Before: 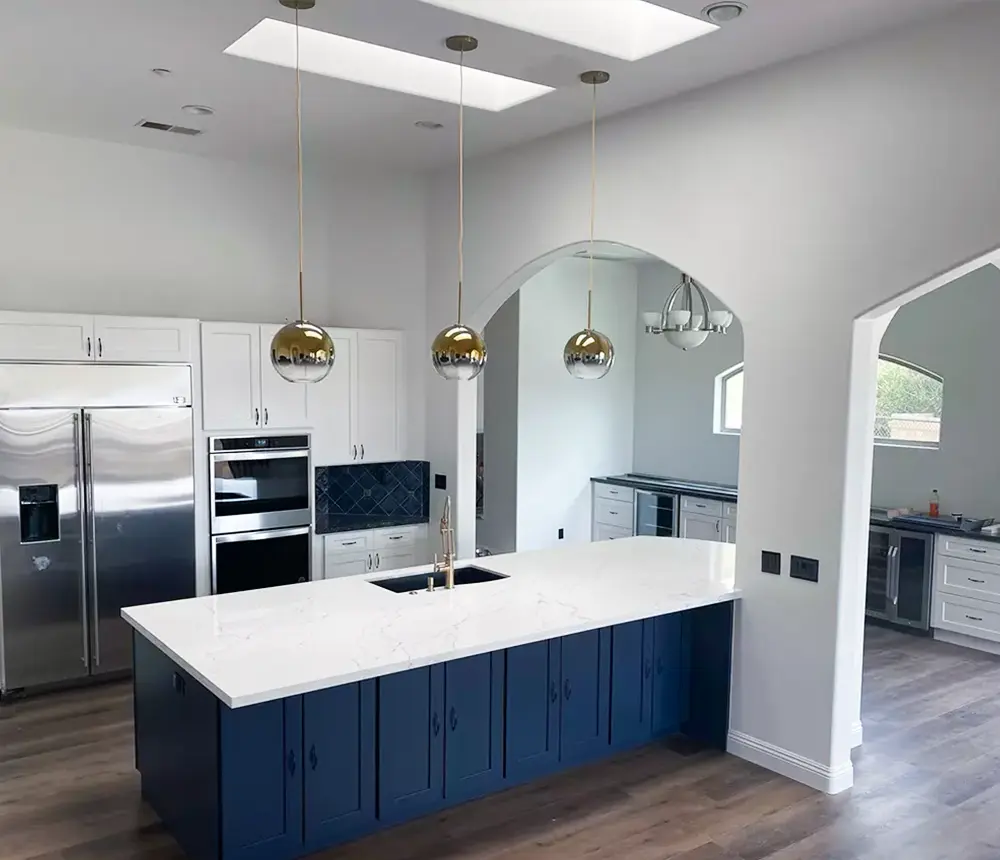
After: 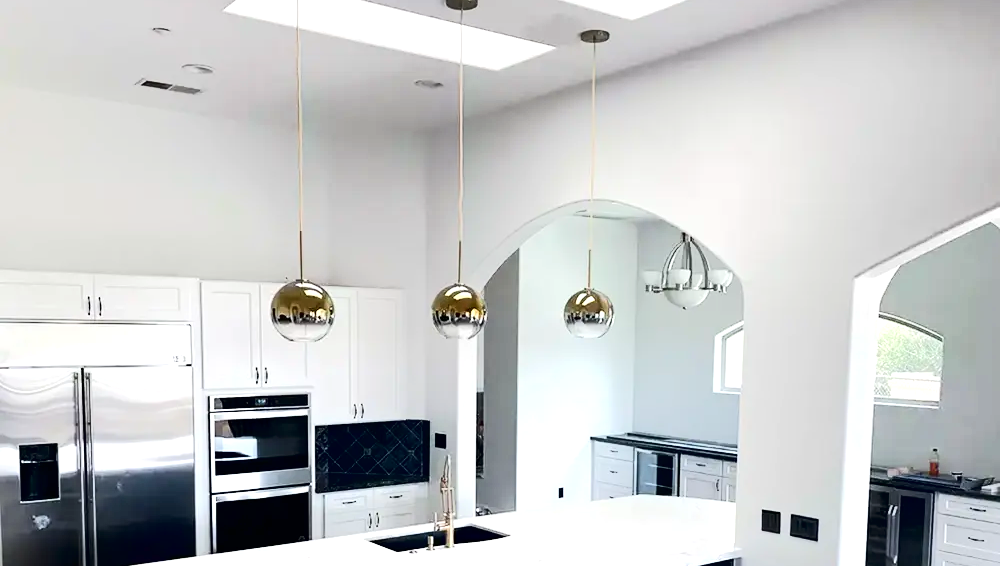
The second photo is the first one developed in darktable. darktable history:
crop and rotate: top 4.776%, bottom 29.406%
exposure: black level correction 0, exposure 0.499 EV, compensate highlight preservation false
tone curve: curves: ch0 [(0, 0) (0.003, 0.001) (0.011, 0.001) (0.025, 0.001) (0.044, 0.001) (0.069, 0.003) (0.1, 0.007) (0.136, 0.013) (0.177, 0.032) (0.224, 0.083) (0.277, 0.157) (0.335, 0.237) (0.399, 0.334) (0.468, 0.446) (0.543, 0.562) (0.623, 0.683) (0.709, 0.801) (0.801, 0.869) (0.898, 0.918) (1, 1)], color space Lab, independent channels, preserve colors none
